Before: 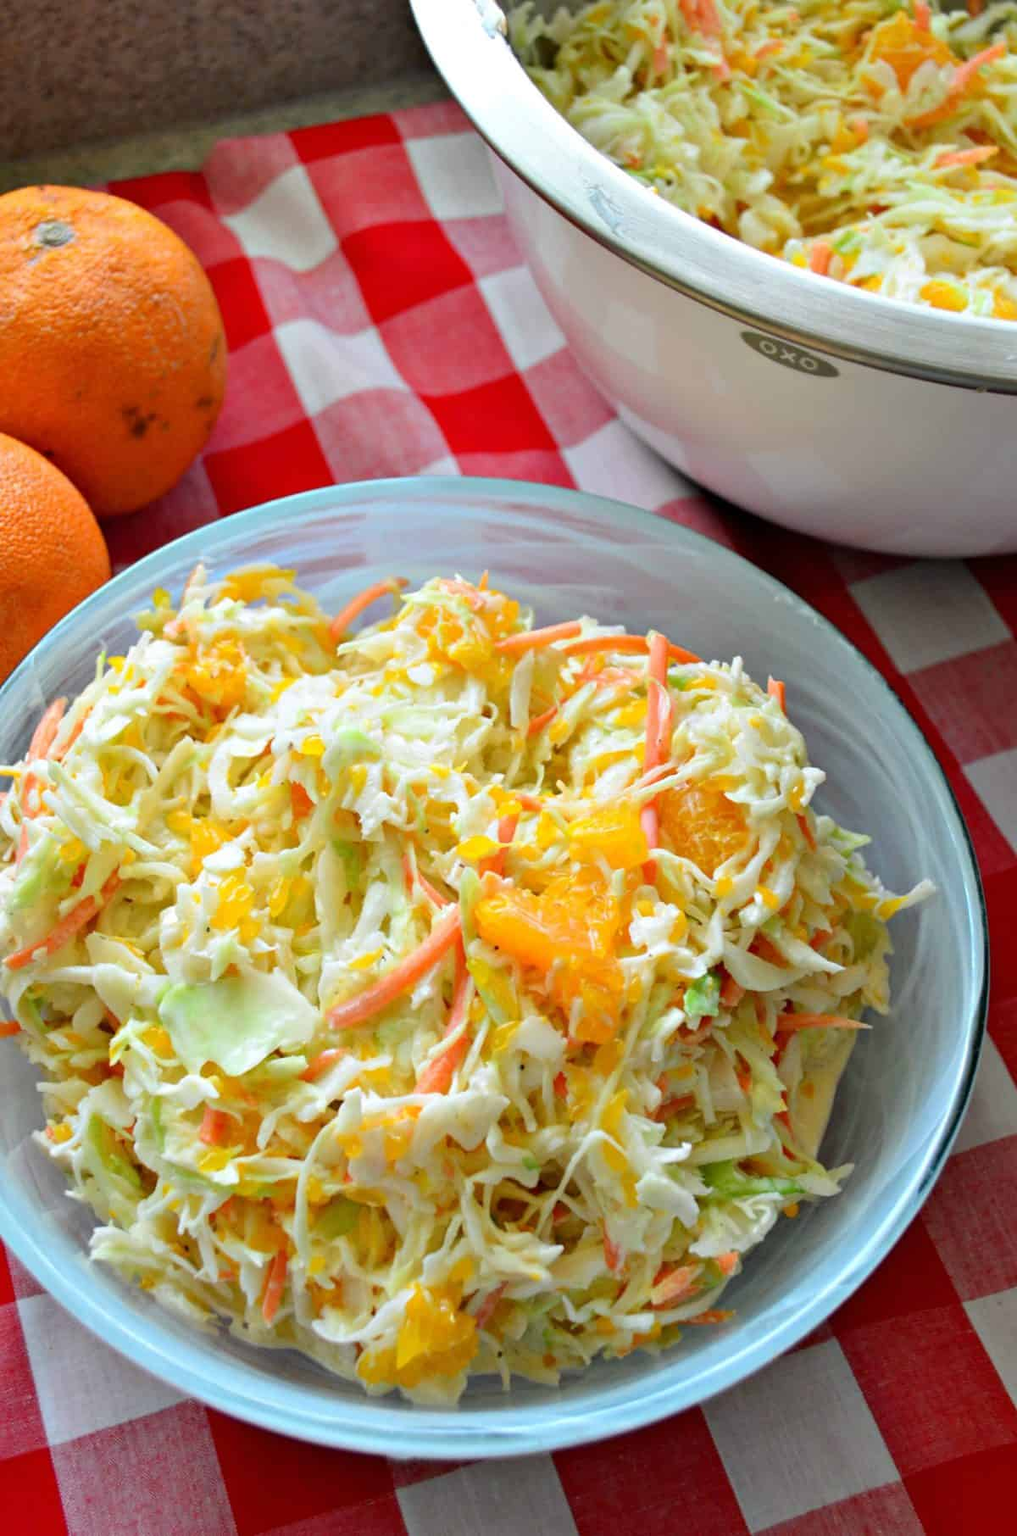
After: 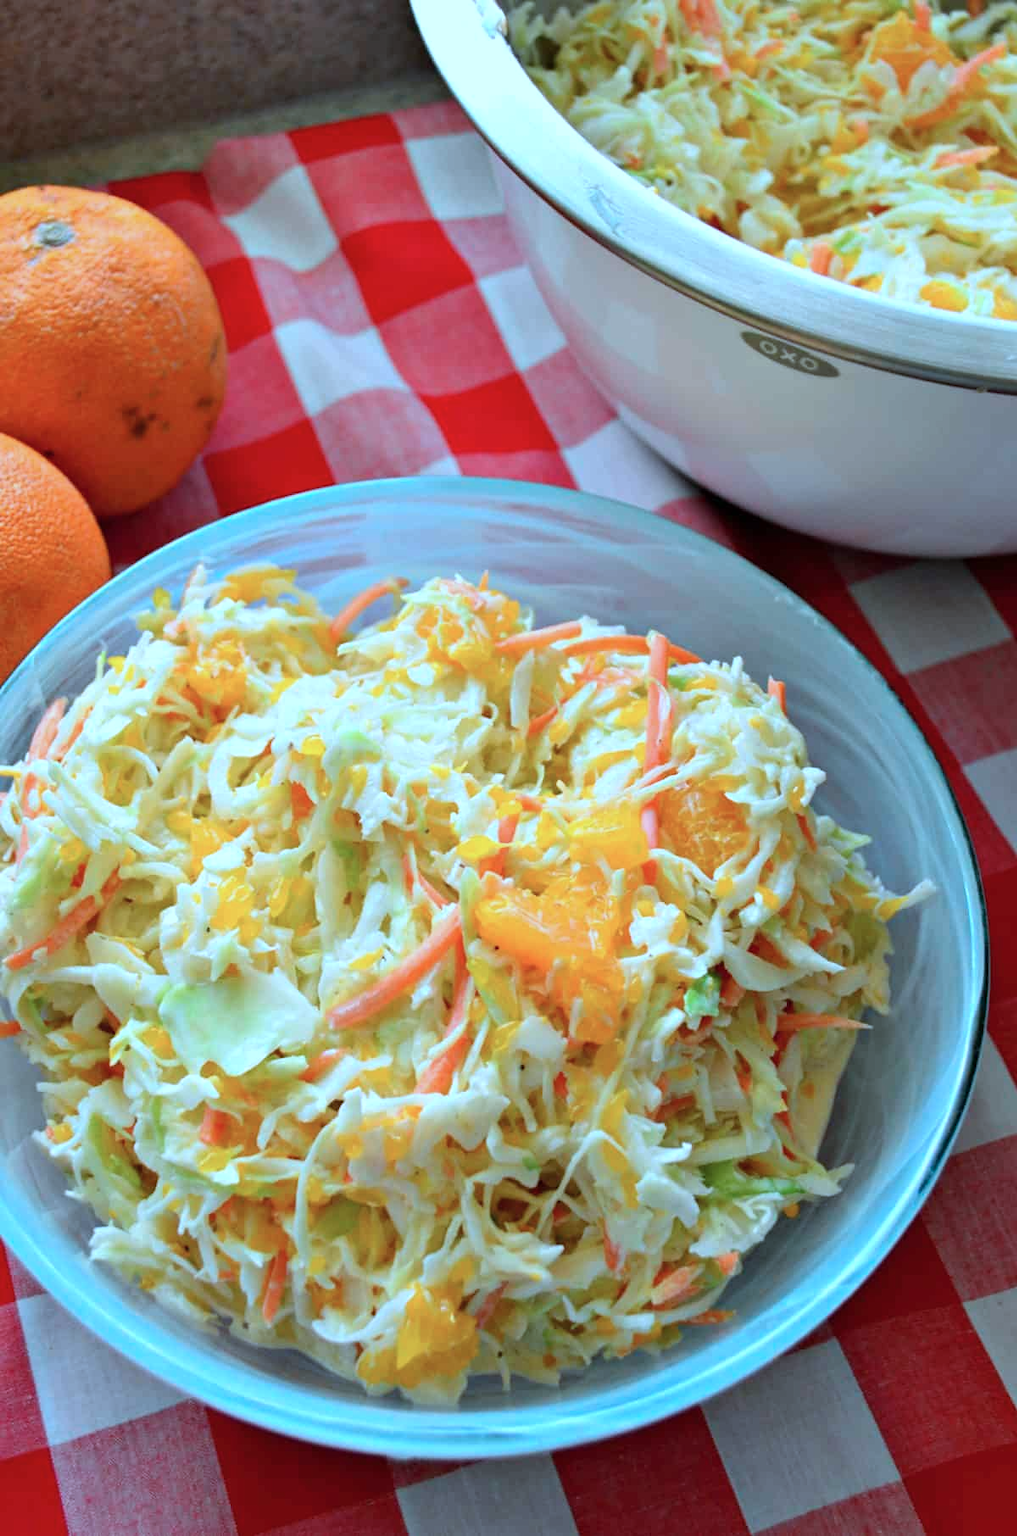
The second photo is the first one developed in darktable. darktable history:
color correction: highlights a* -9.27, highlights b* -23.09
